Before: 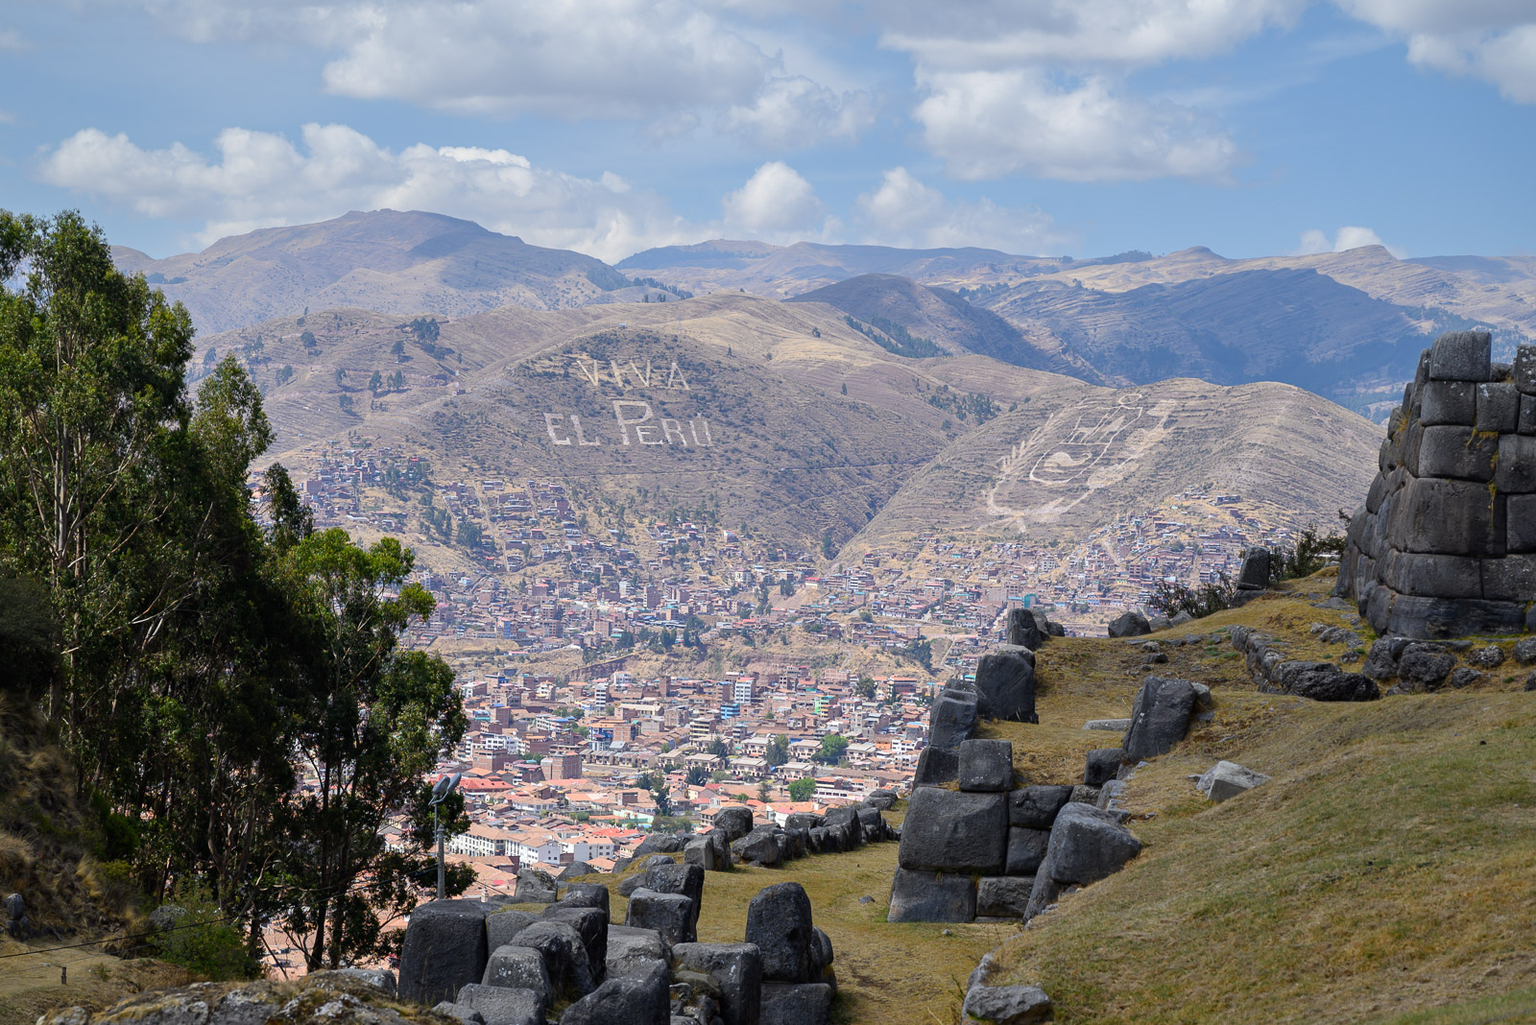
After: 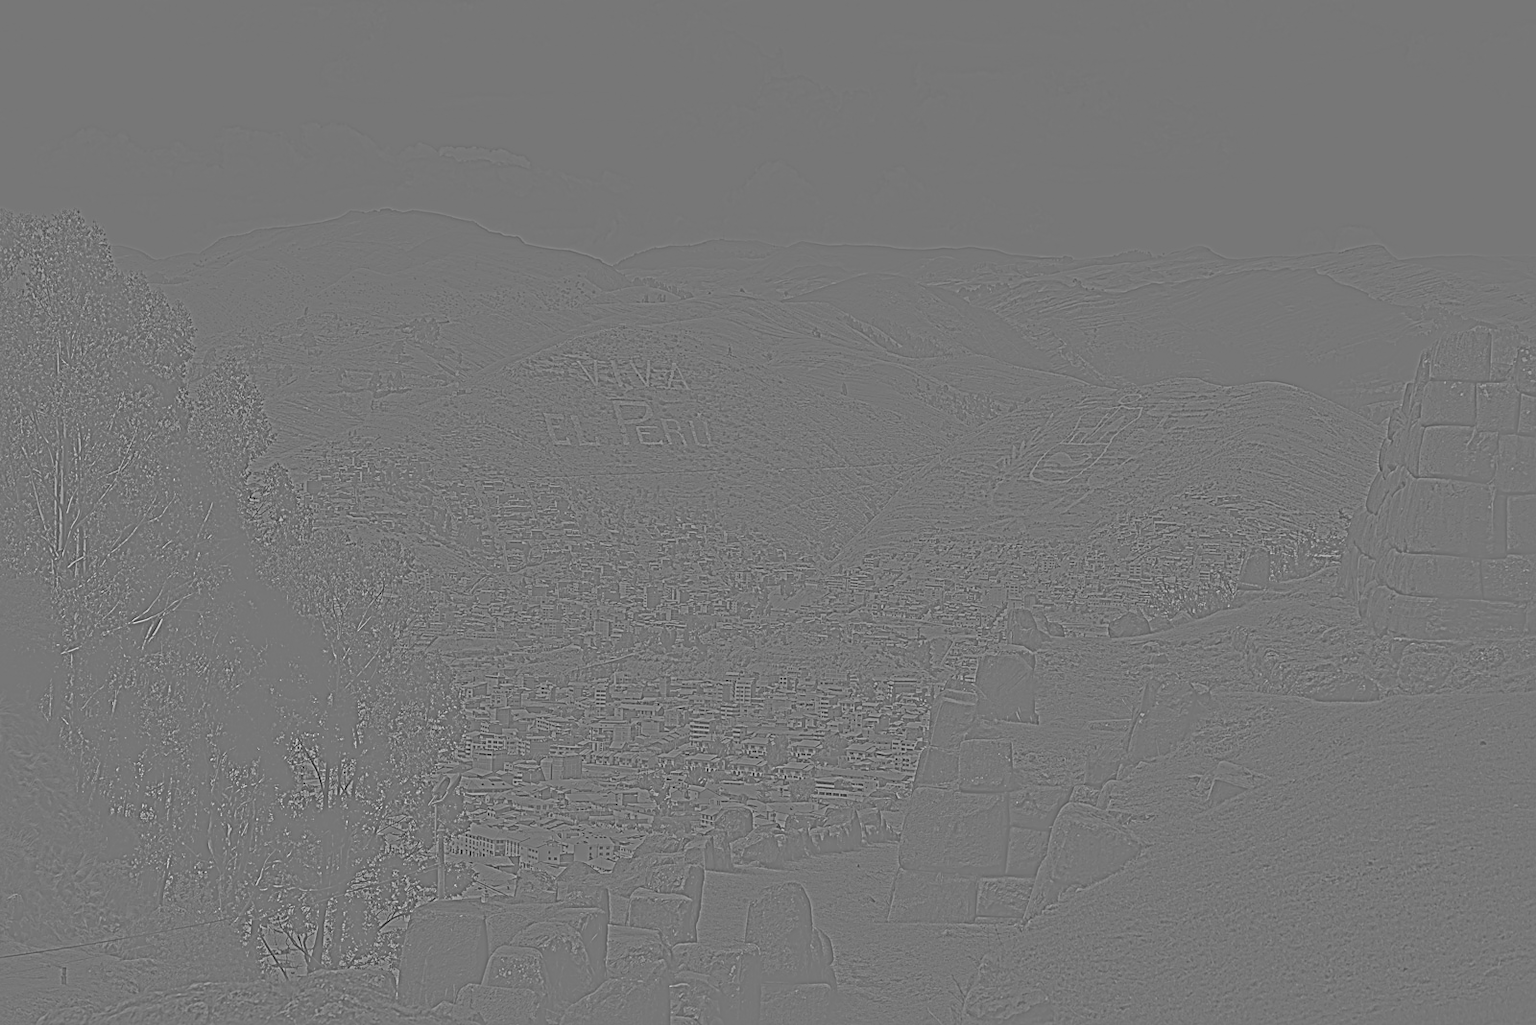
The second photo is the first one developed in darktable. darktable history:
sharpen: on, module defaults
highpass: sharpness 6%, contrast boost 7.63%
local contrast: mode bilateral grid, contrast 25, coarseness 60, detail 151%, midtone range 0.2
